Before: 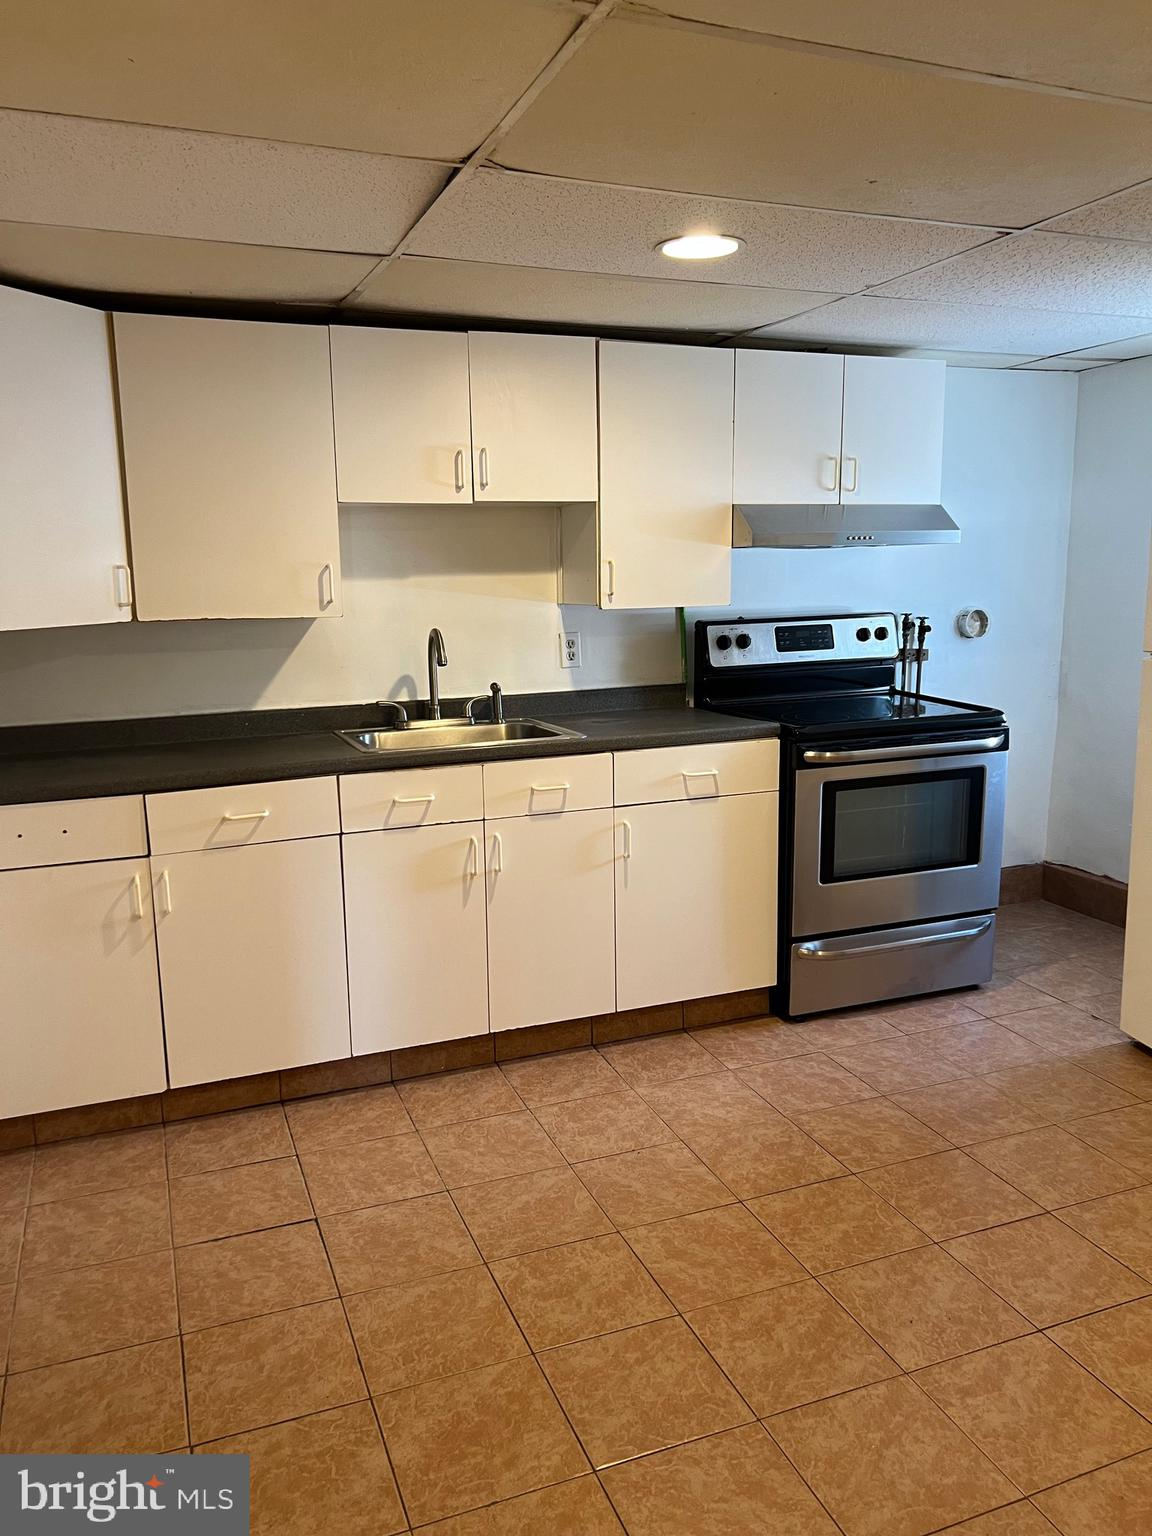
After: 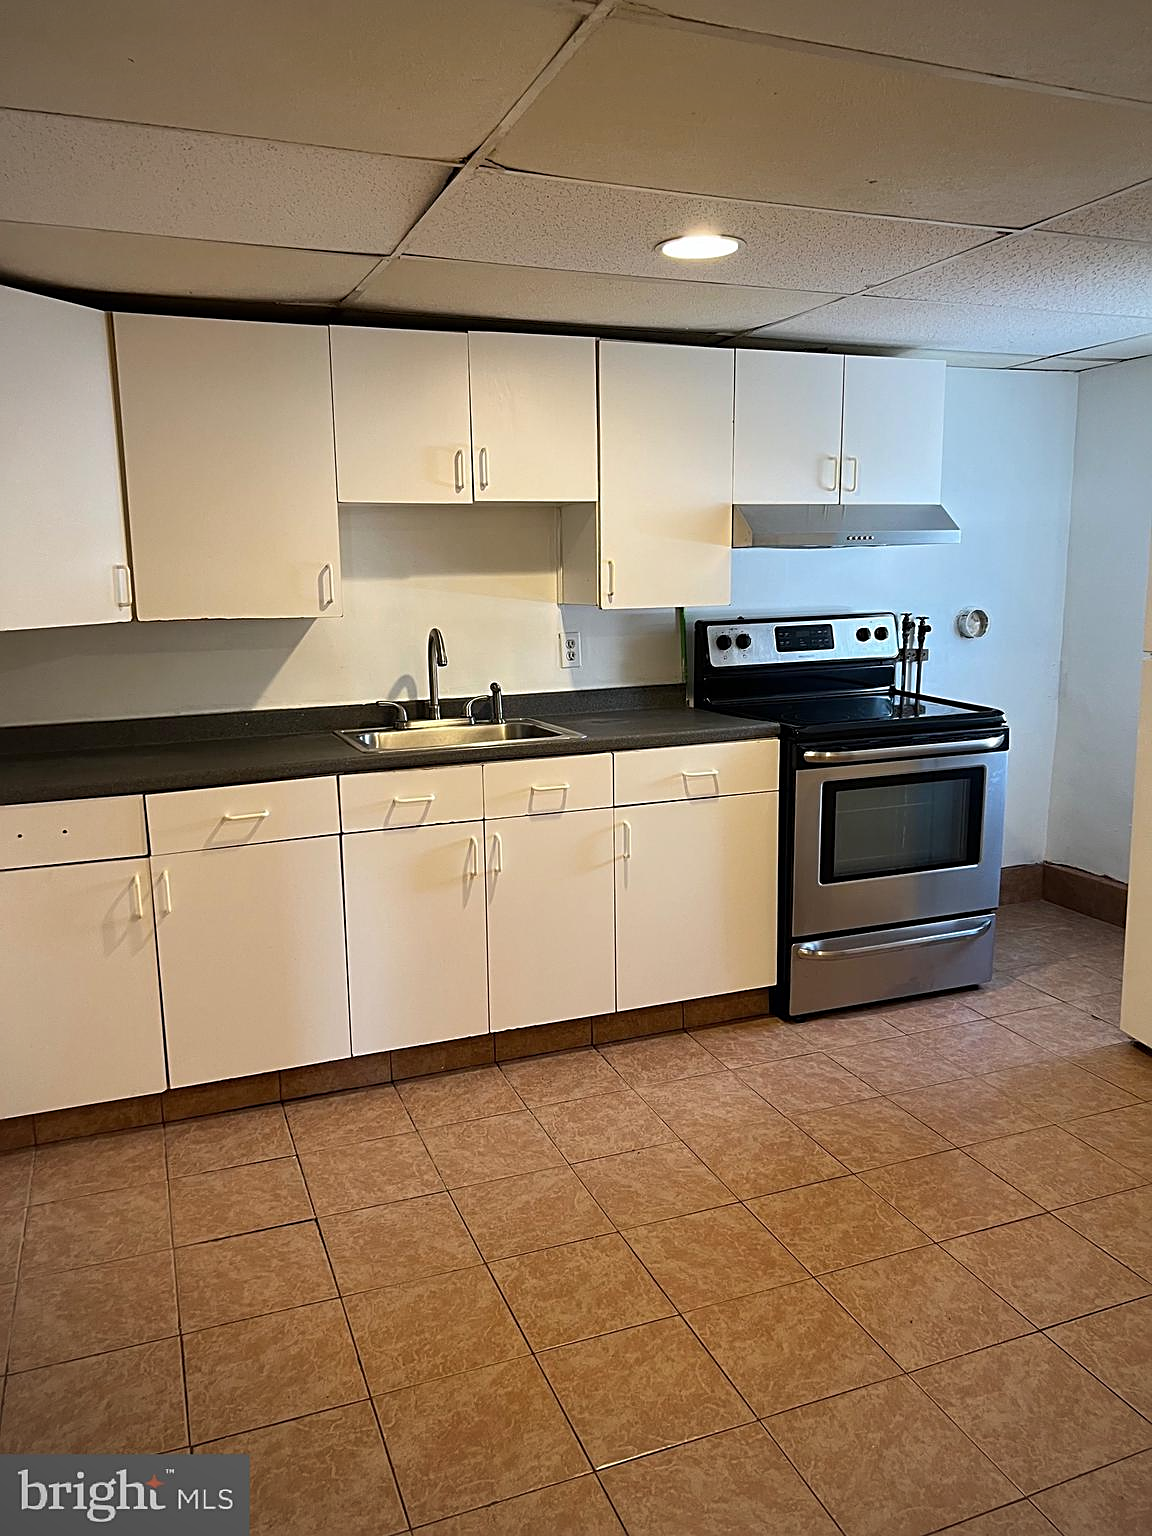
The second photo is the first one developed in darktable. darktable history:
color balance: output saturation 98.5%
vignetting: fall-off radius 60.92%
sharpen: on, module defaults
